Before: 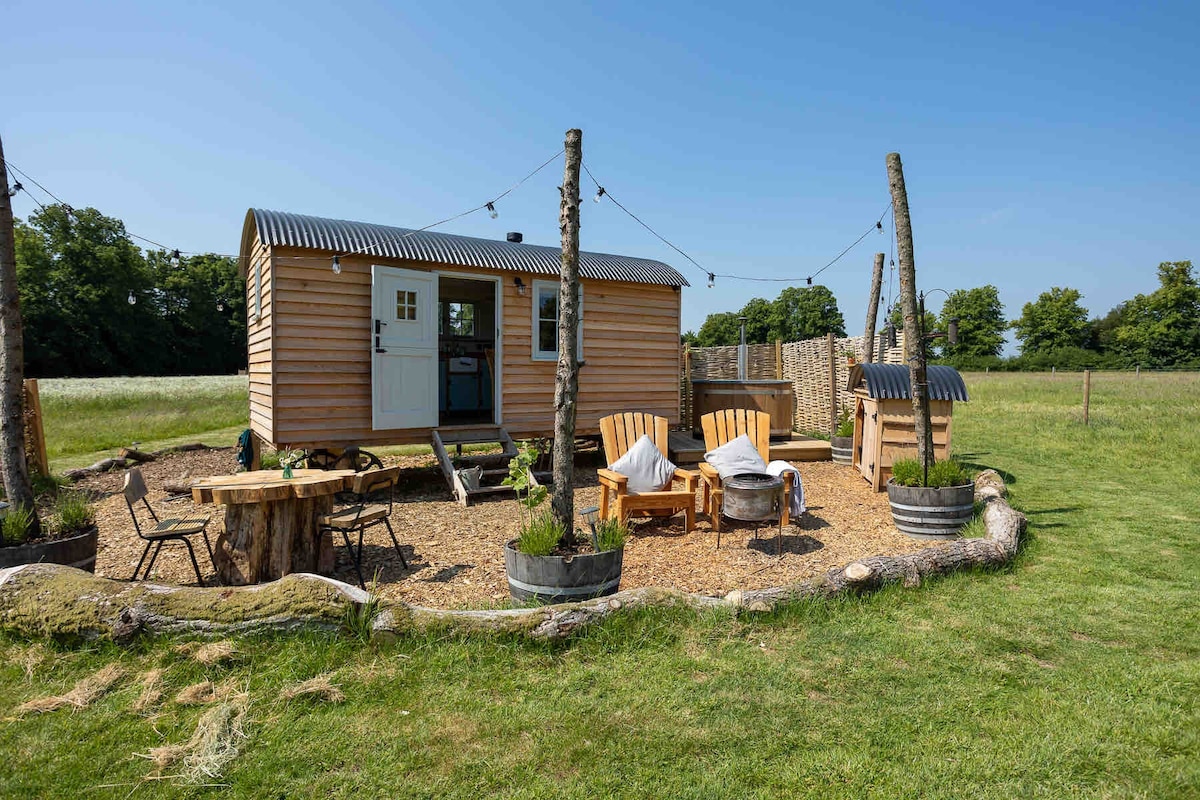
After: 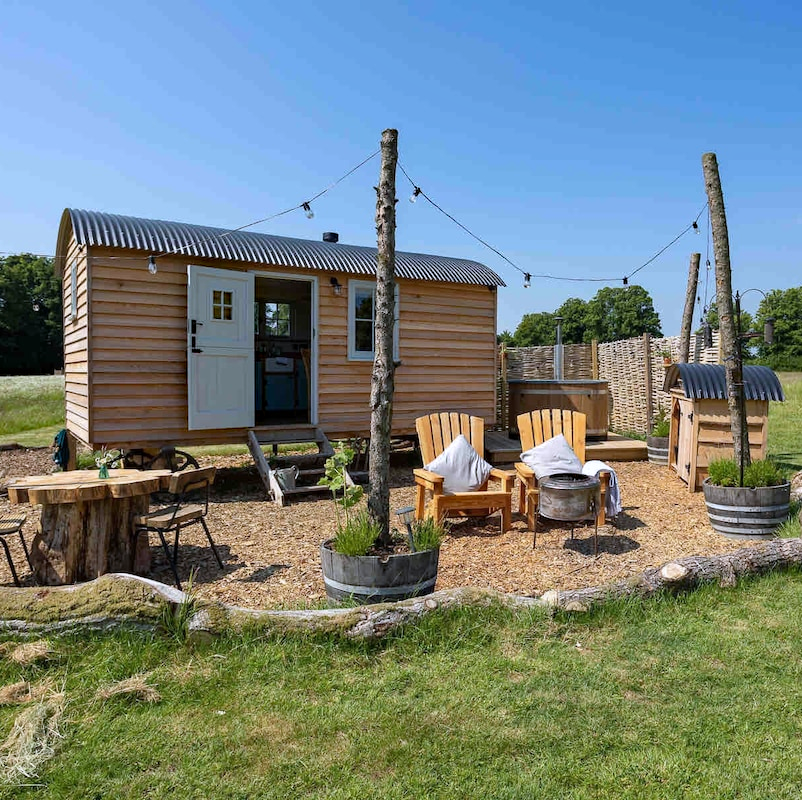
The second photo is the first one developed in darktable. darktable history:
haze removal: compatibility mode true, adaptive false
crop: left 15.402%, right 17.73%
color calibration: illuminant as shot in camera, x 0.358, y 0.373, temperature 4628.91 K
